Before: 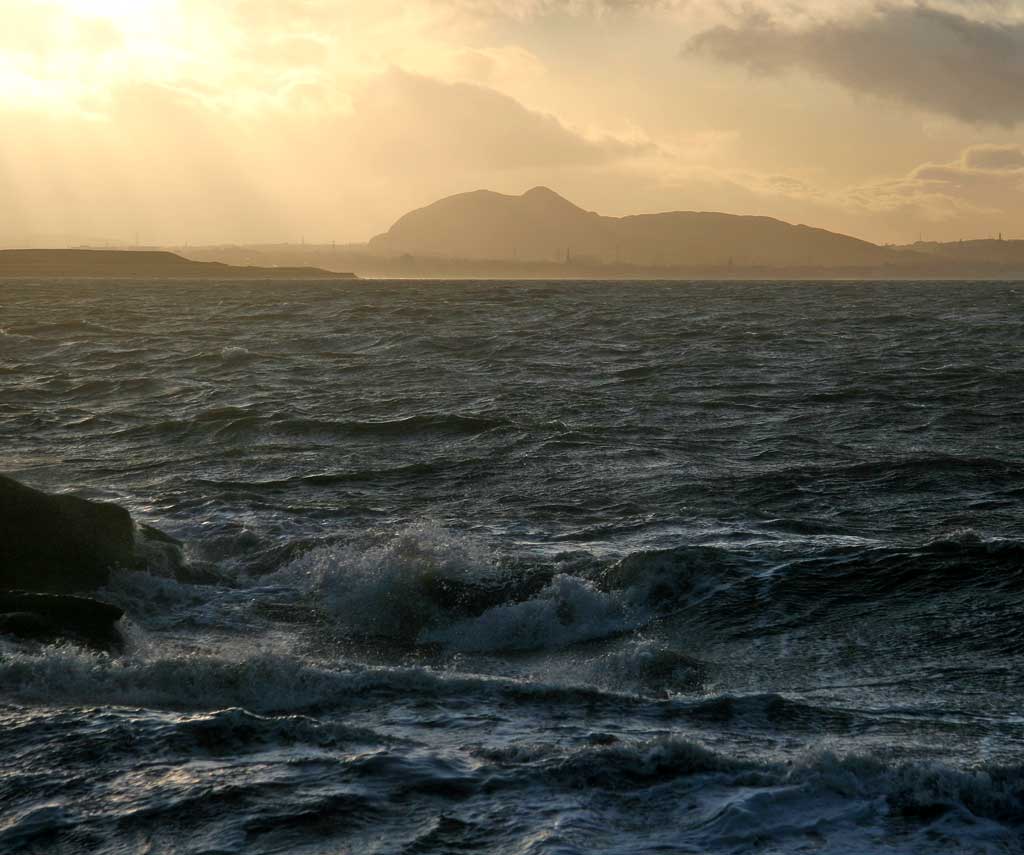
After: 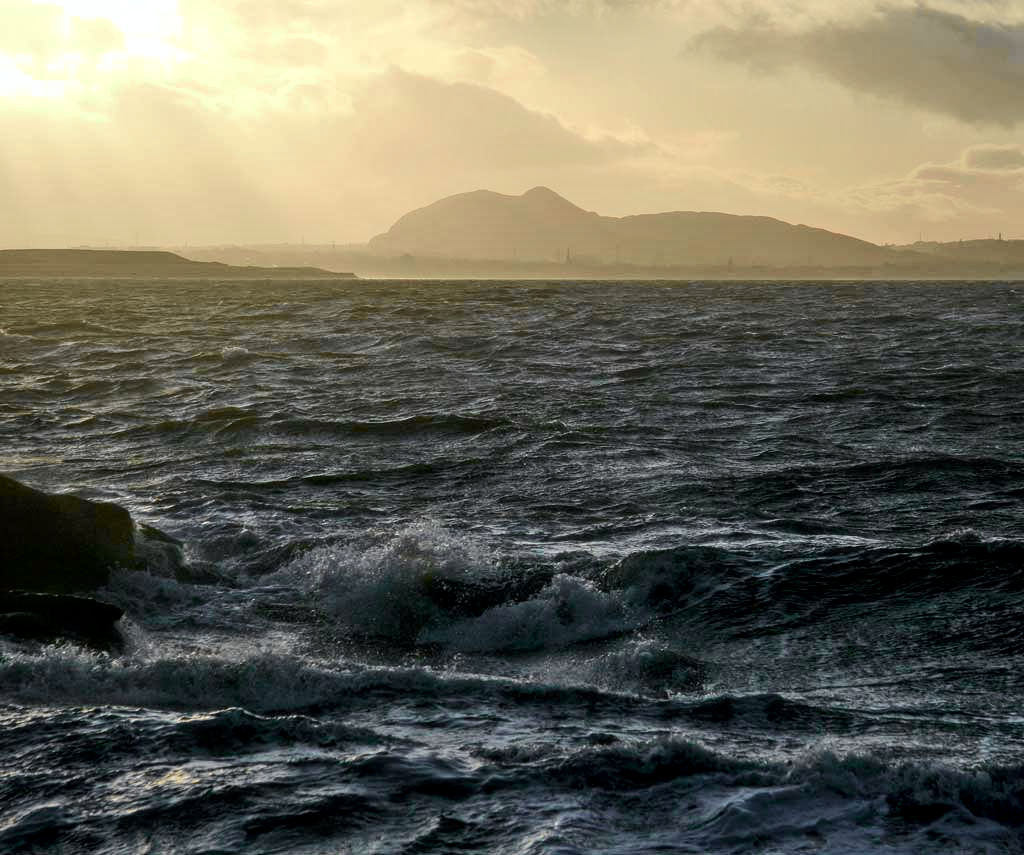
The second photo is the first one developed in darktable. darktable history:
white balance: red 0.98, blue 1.034
local contrast: detail 130%
tone curve: curves: ch0 [(0, 0.023) (0.037, 0.04) (0.131, 0.128) (0.304, 0.331) (0.504, 0.584) (0.616, 0.687) (0.704, 0.764) (0.808, 0.823) (1, 1)]; ch1 [(0, 0) (0.301, 0.3) (0.477, 0.472) (0.493, 0.497) (0.508, 0.501) (0.544, 0.541) (0.563, 0.565) (0.626, 0.66) (0.721, 0.776) (1, 1)]; ch2 [(0, 0) (0.249, 0.216) (0.349, 0.343) (0.424, 0.442) (0.476, 0.483) (0.502, 0.5) (0.517, 0.519) (0.532, 0.553) (0.569, 0.587) (0.634, 0.628) (0.706, 0.729) (0.828, 0.742) (1, 0.9)], color space Lab, independent channels, preserve colors none
